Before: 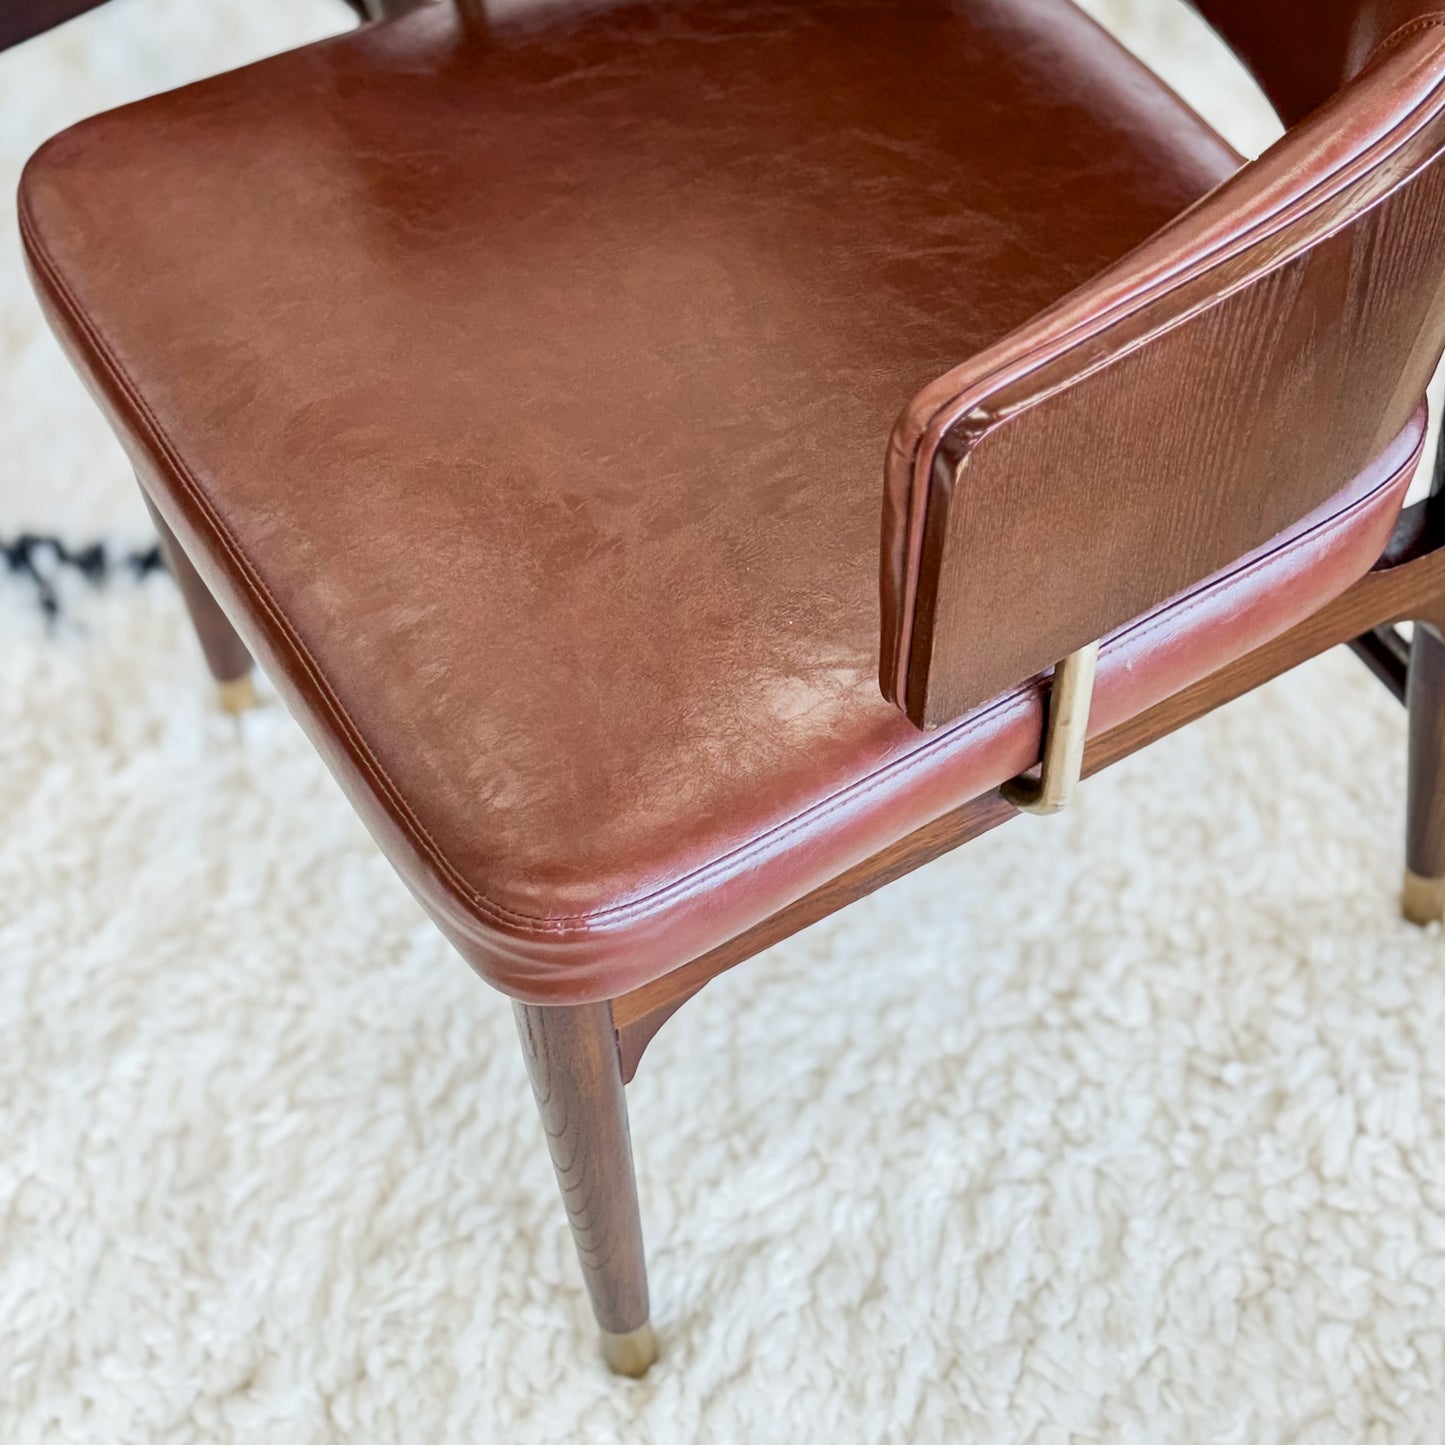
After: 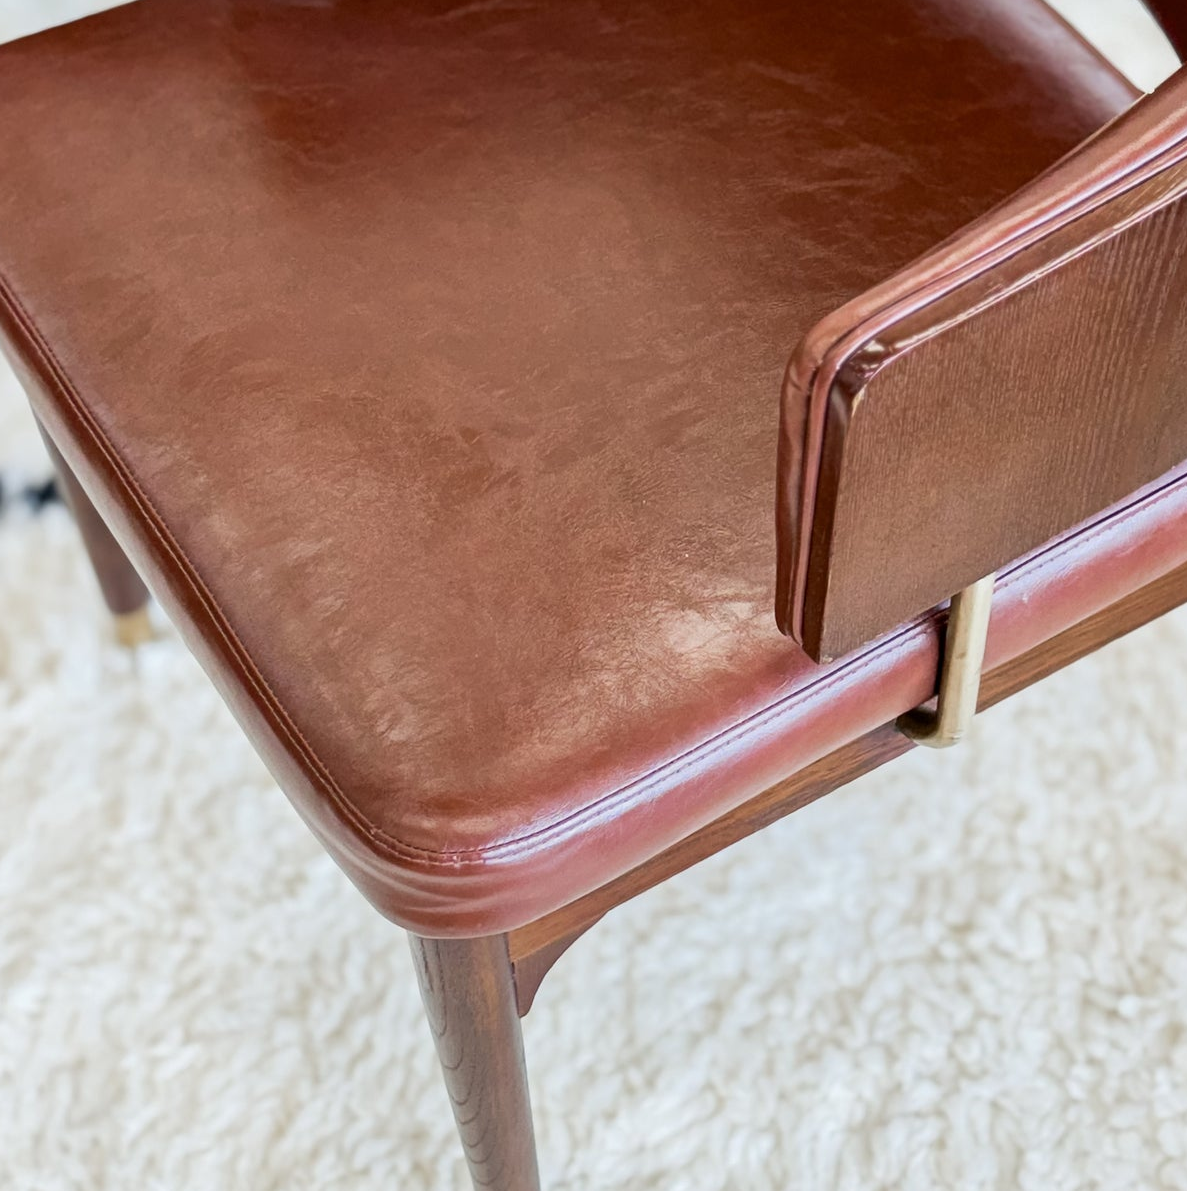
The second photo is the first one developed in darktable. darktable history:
crop and rotate: left 7.21%, top 4.653%, right 10.596%, bottom 12.919%
